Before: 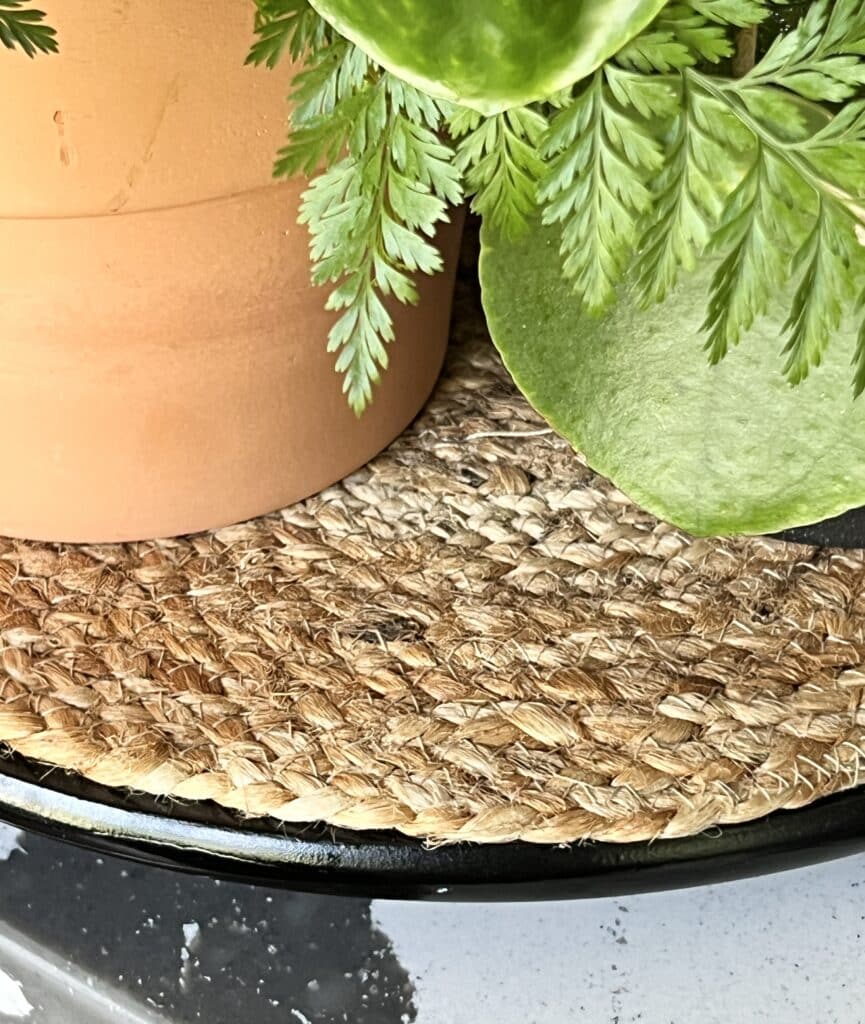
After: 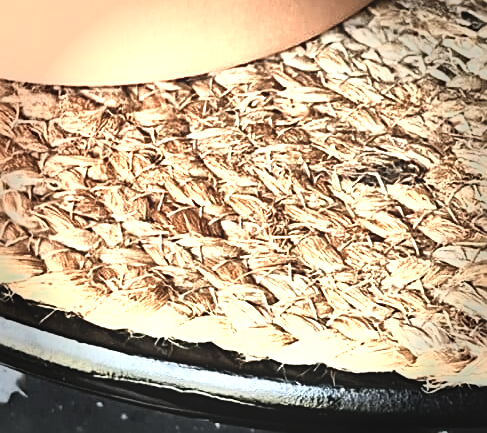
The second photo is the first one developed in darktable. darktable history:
crop: top 44.684%, right 43.596%, bottom 12.967%
color zones: curves: ch0 [(0.018, 0.548) (0.197, 0.654) (0.425, 0.447) (0.605, 0.658) (0.732, 0.579)]; ch1 [(0.105, 0.531) (0.224, 0.531) (0.386, 0.39) (0.618, 0.456) (0.732, 0.456) (0.956, 0.421)]; ch2 [(0.039, 0.583) (0.215, 0.465) (0.399, 0.544) (0.465, 0.548) (0.614, 0.447) (0.724, 0.43) (0.882, 0.623) (0.956, 0.632)]
exposure: black level correction -0.031, compensate exposure bias true, compensate highlight preservation false
tone curve: curves: ch0 [(0, 0) (0.137, 0.063) (0.255, 0.176) (0.502, 0.502) (0.749, 0.839) (1, 1)], color space Lab, independent channels, preserve colors none
vignetting: fall-off start 69.08%, fall-off radius 28.75%, saturation -0.032, width/height ratio 0.987, shape 0.86
sharpen: on, module defaults
